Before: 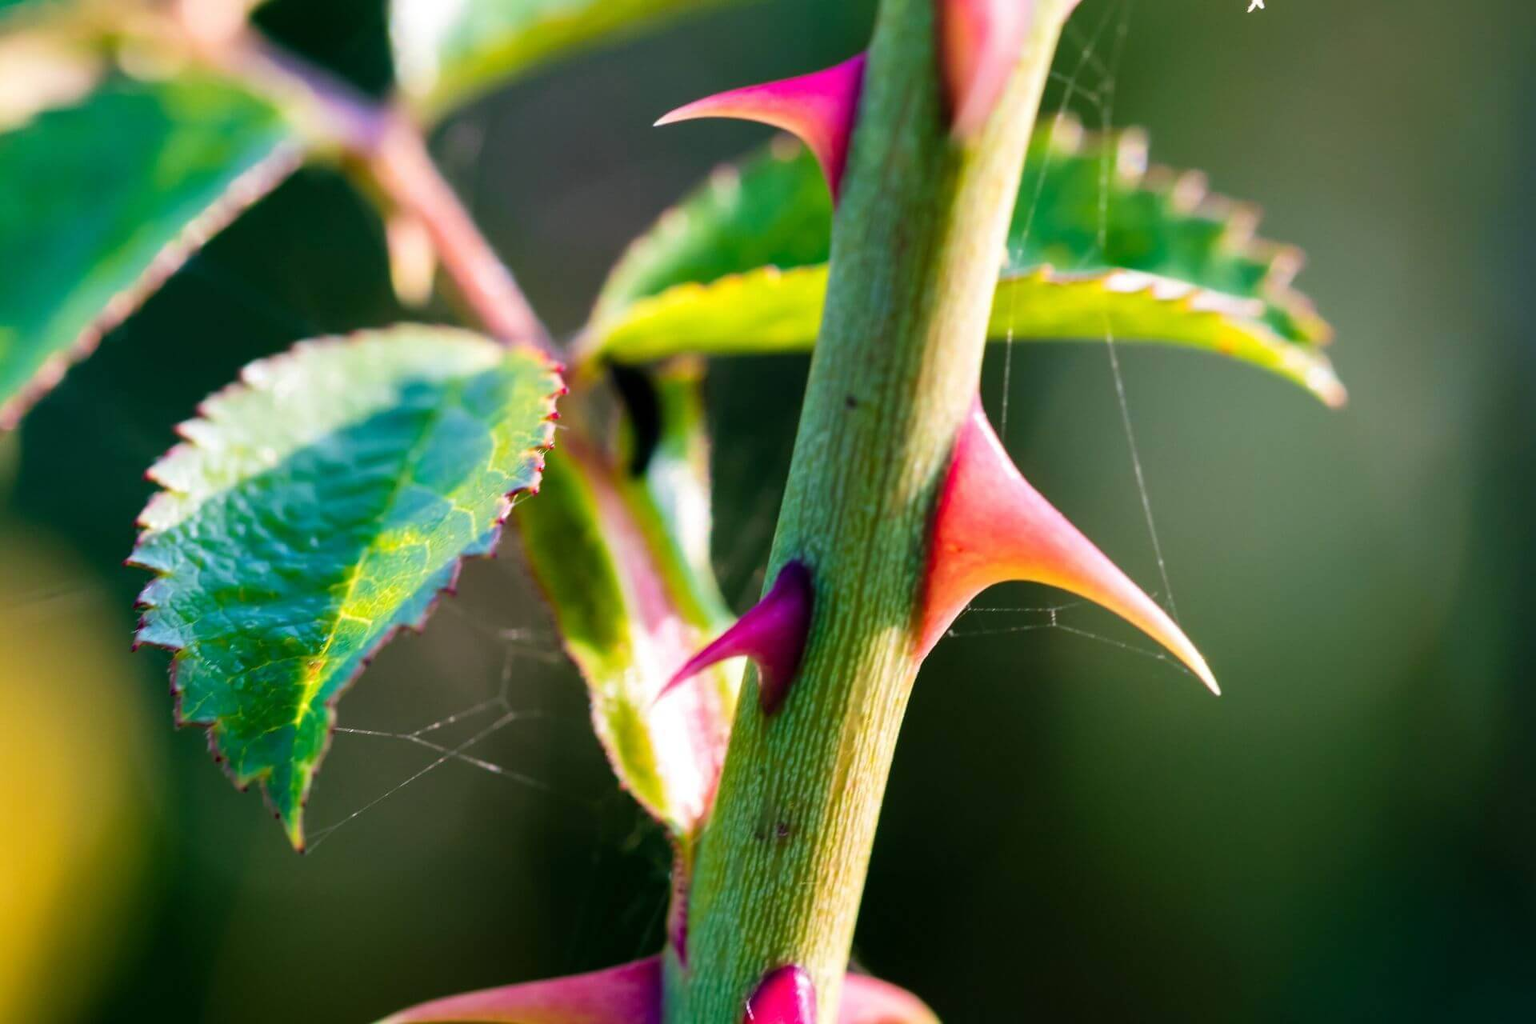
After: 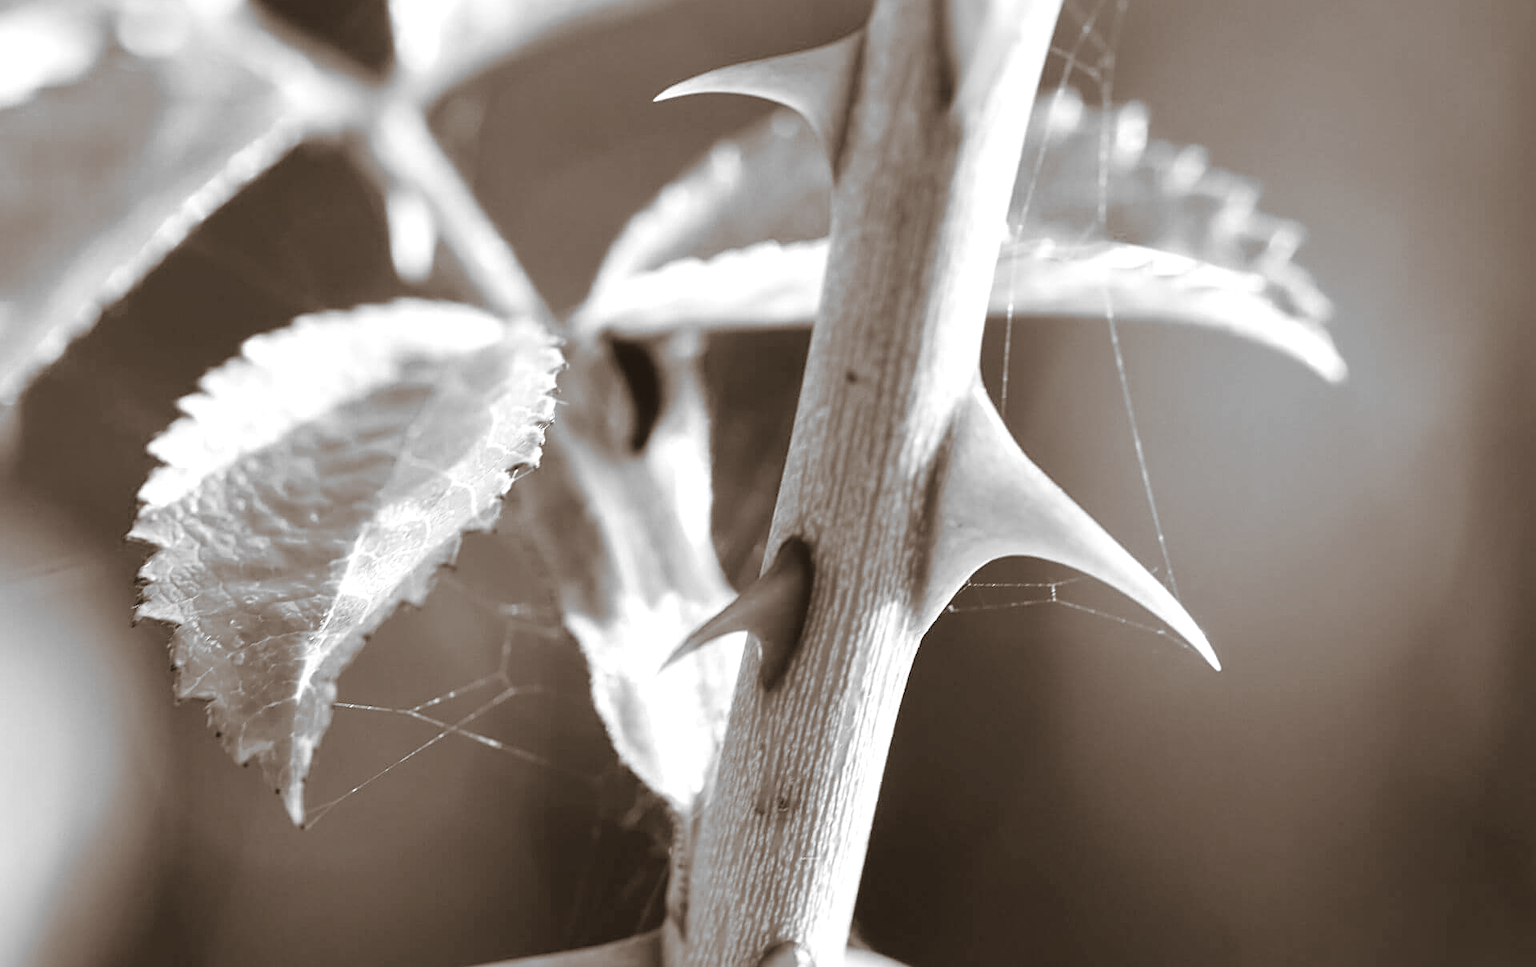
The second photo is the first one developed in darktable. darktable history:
crop and rotate: top 2.479%, bottom 3.018%
exposure: exposure 0.74 EV, compensate highlight preservation false
sharpen: on, module defaults
monochrome: a -71.75, b 75.82
levels: levels [0.016, 0.484, 0.953]
contrast brightness saturation: contrast -0.15, brightness 0.05, saturation -0.12
color calibration: x 0.329, y 0.345, temperature 5633 K
split-toning: shadows › hue 32.4°, shadows › saturation 0.51, highlights › hue 180°, highlights › saturation 0, balance -60.17, compress 55.19%
